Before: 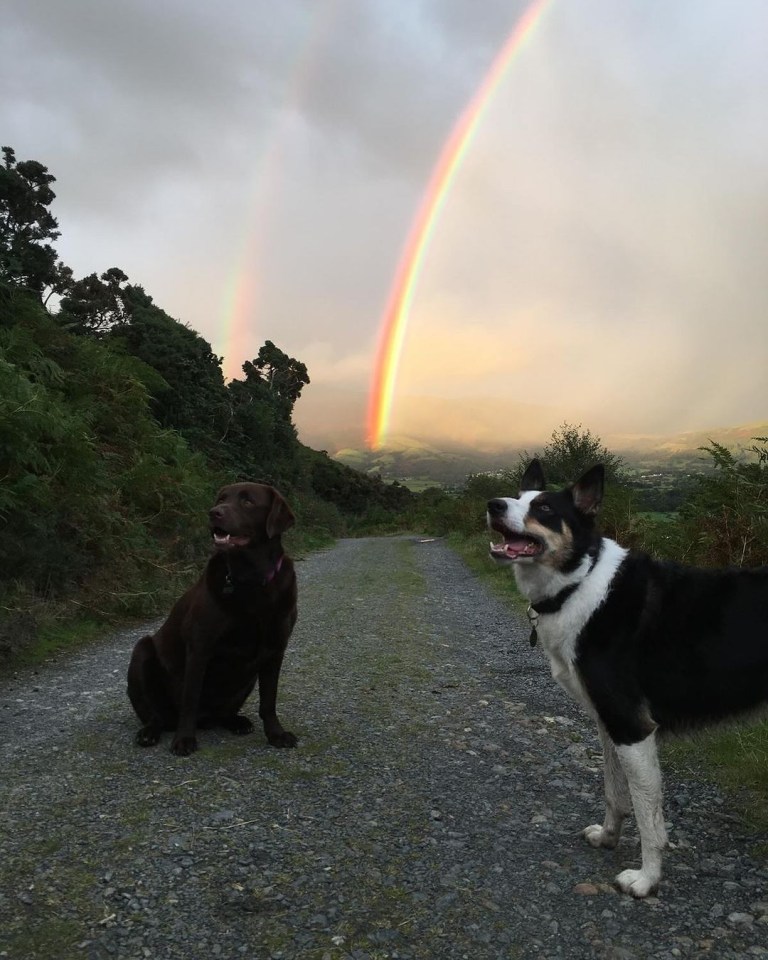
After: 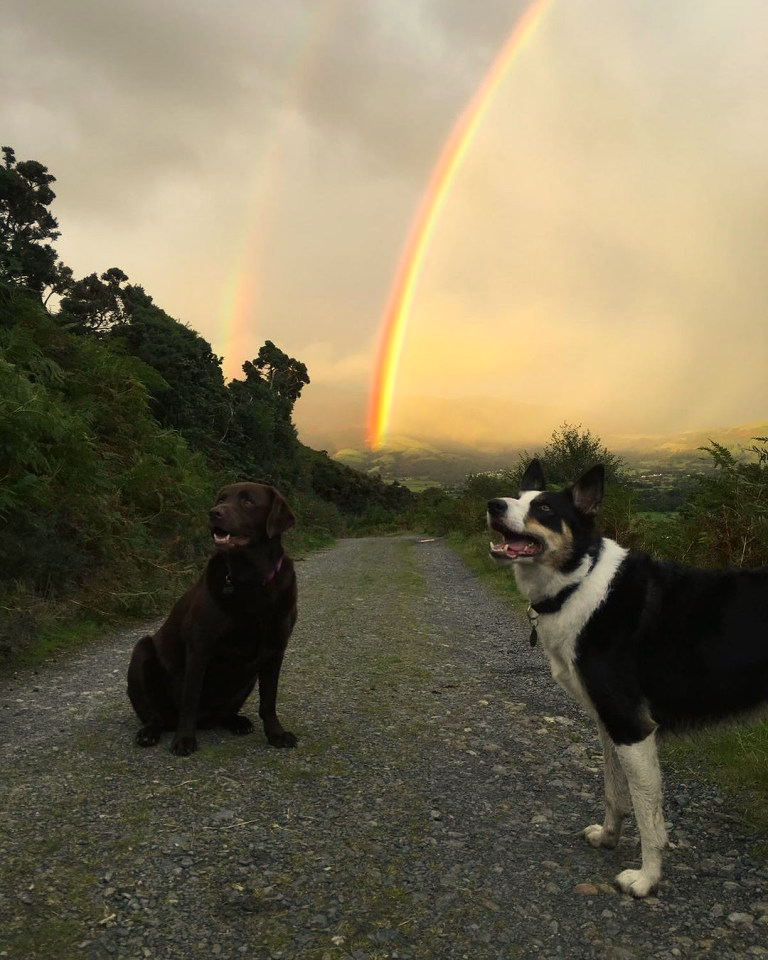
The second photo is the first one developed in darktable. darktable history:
color correction: highlights a* 2.68, highlights b* 23.09
